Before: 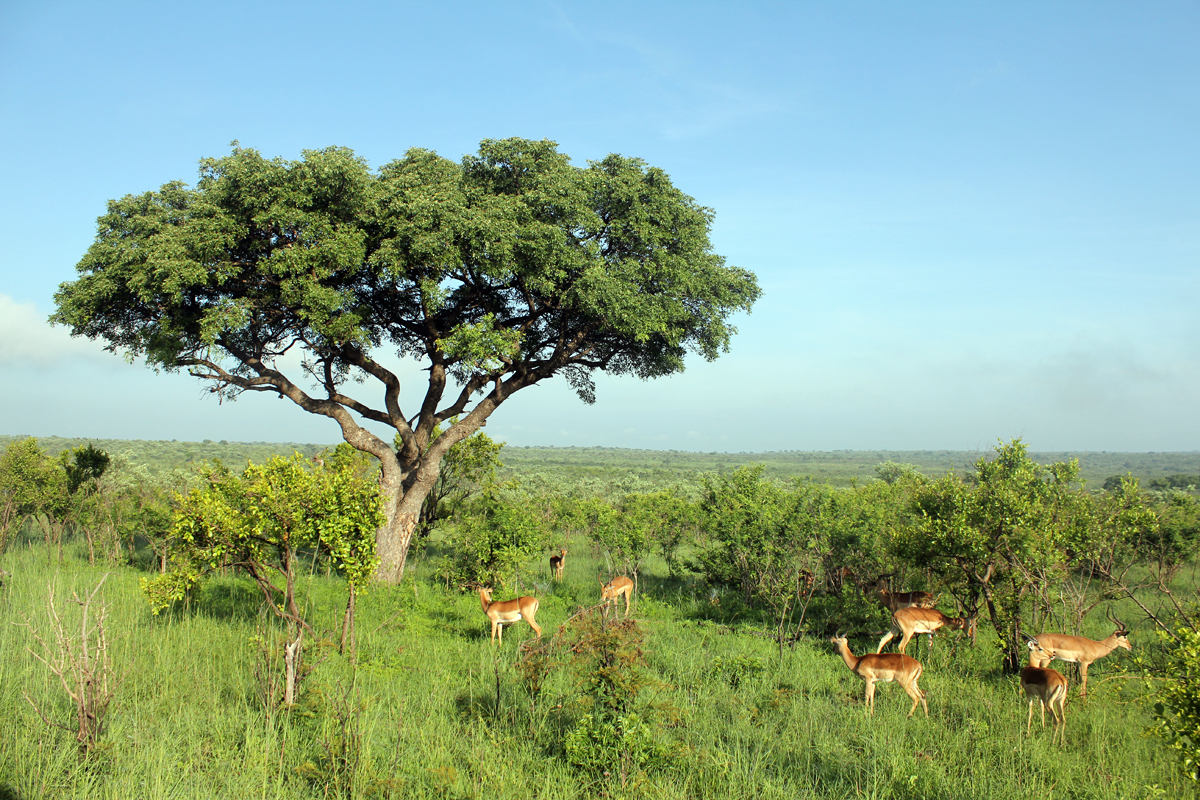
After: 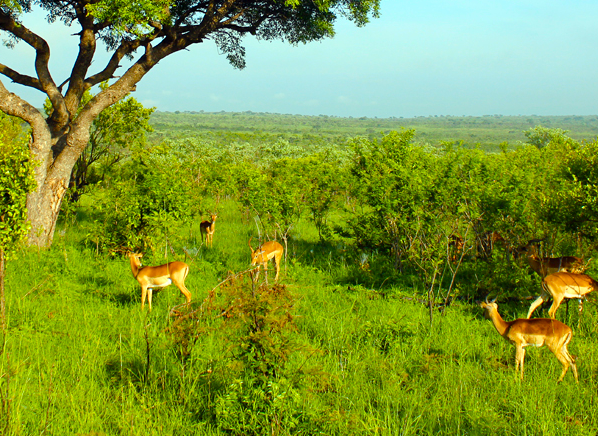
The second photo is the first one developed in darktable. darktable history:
crop: left 29.238%, top 41.933%, right 20.861%, bottom 3.51%
color balance rgb: power › hue 329.85°, perceptual saturation grading › global saturation 20.512%, perceptual saturation grading › highlights -19.736%, perceptual saturation grading › shadows 29.581%, global vibrance 59.434%
